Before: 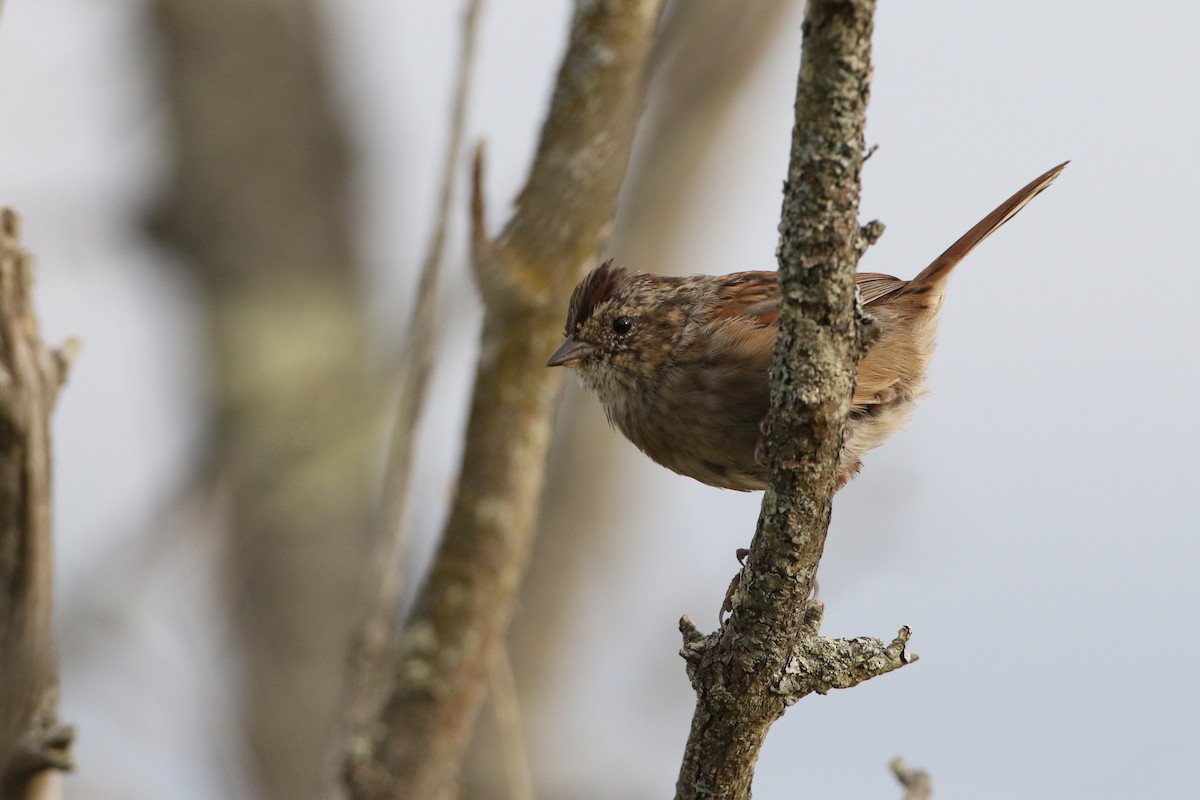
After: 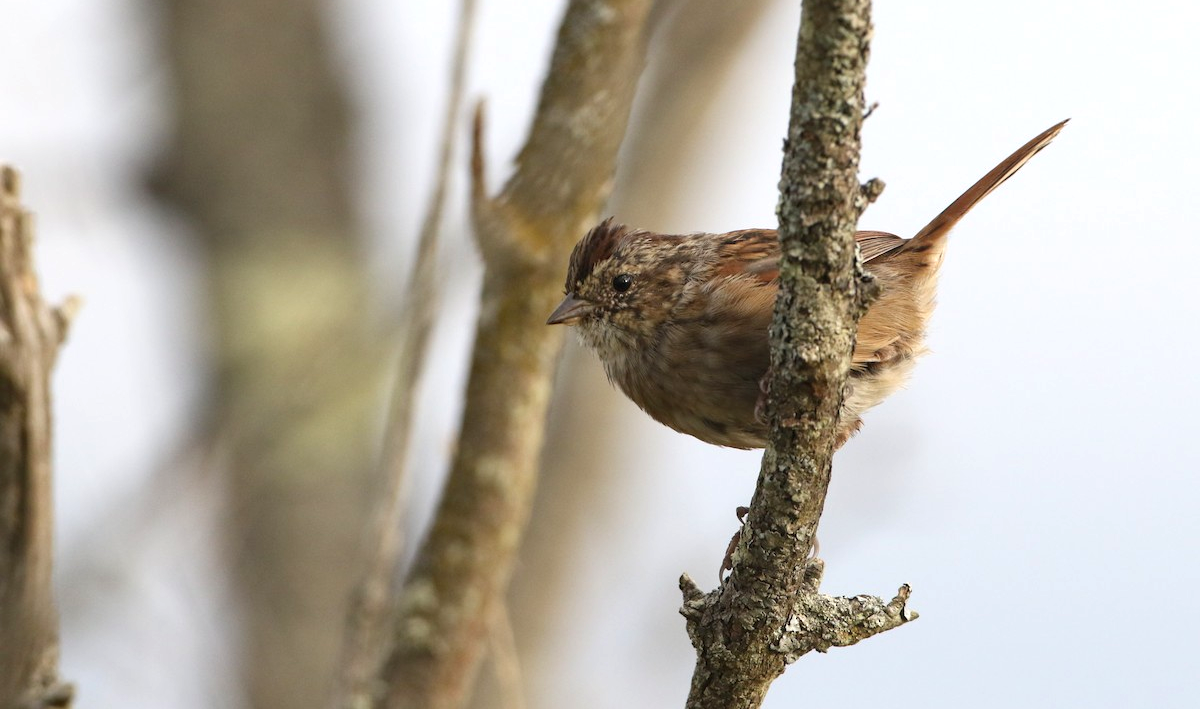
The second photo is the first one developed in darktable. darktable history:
exposure: black level correction 0, exposure 0.498 EV, compensate exposure bias true, compensate highlight preservation false
haze removal: strength 0.107, adaptive false
crop and rotate: top 5.481%, bottom 5.772%
